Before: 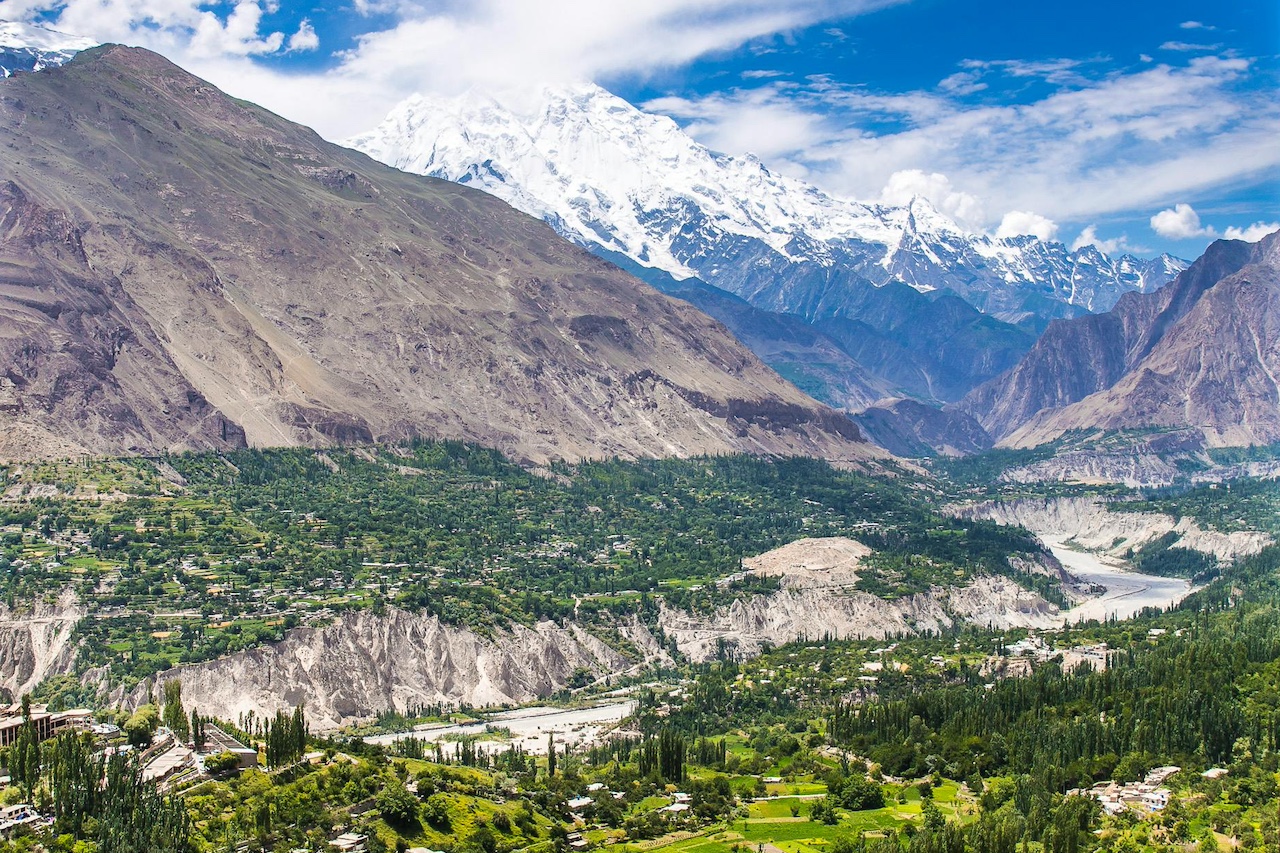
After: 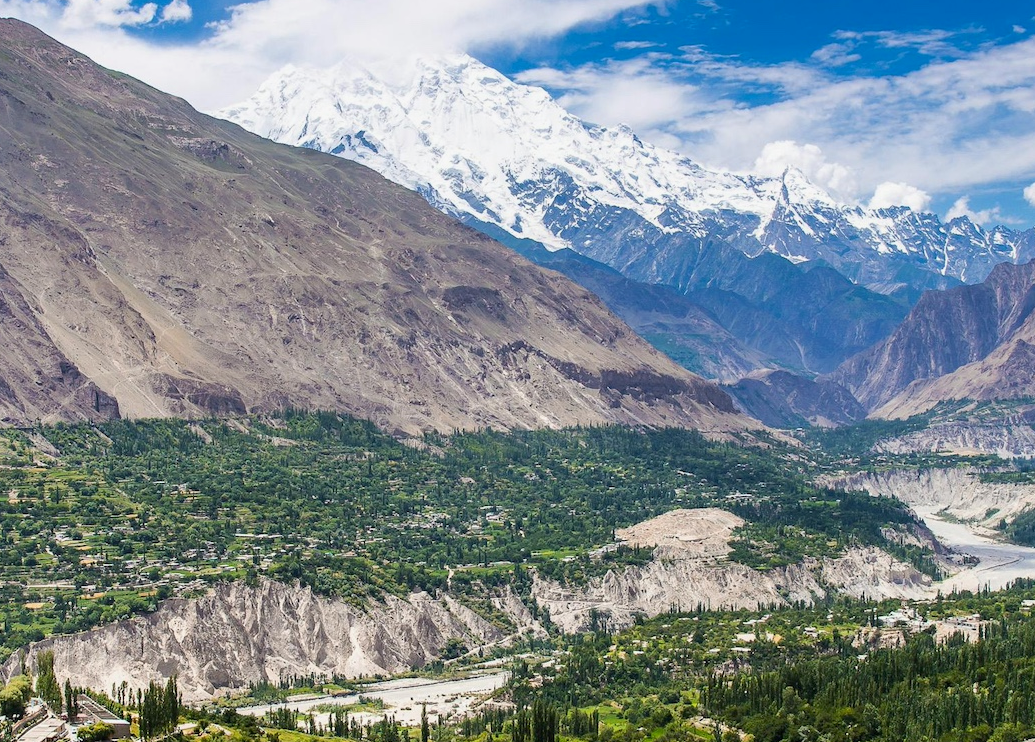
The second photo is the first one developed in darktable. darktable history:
exposure: black level correction 0.002, exposure -0.1 EV, compensate highlight preservation false
crop: left 9.929%, top 3.475%, right 9.188%, bottom 9.529%
